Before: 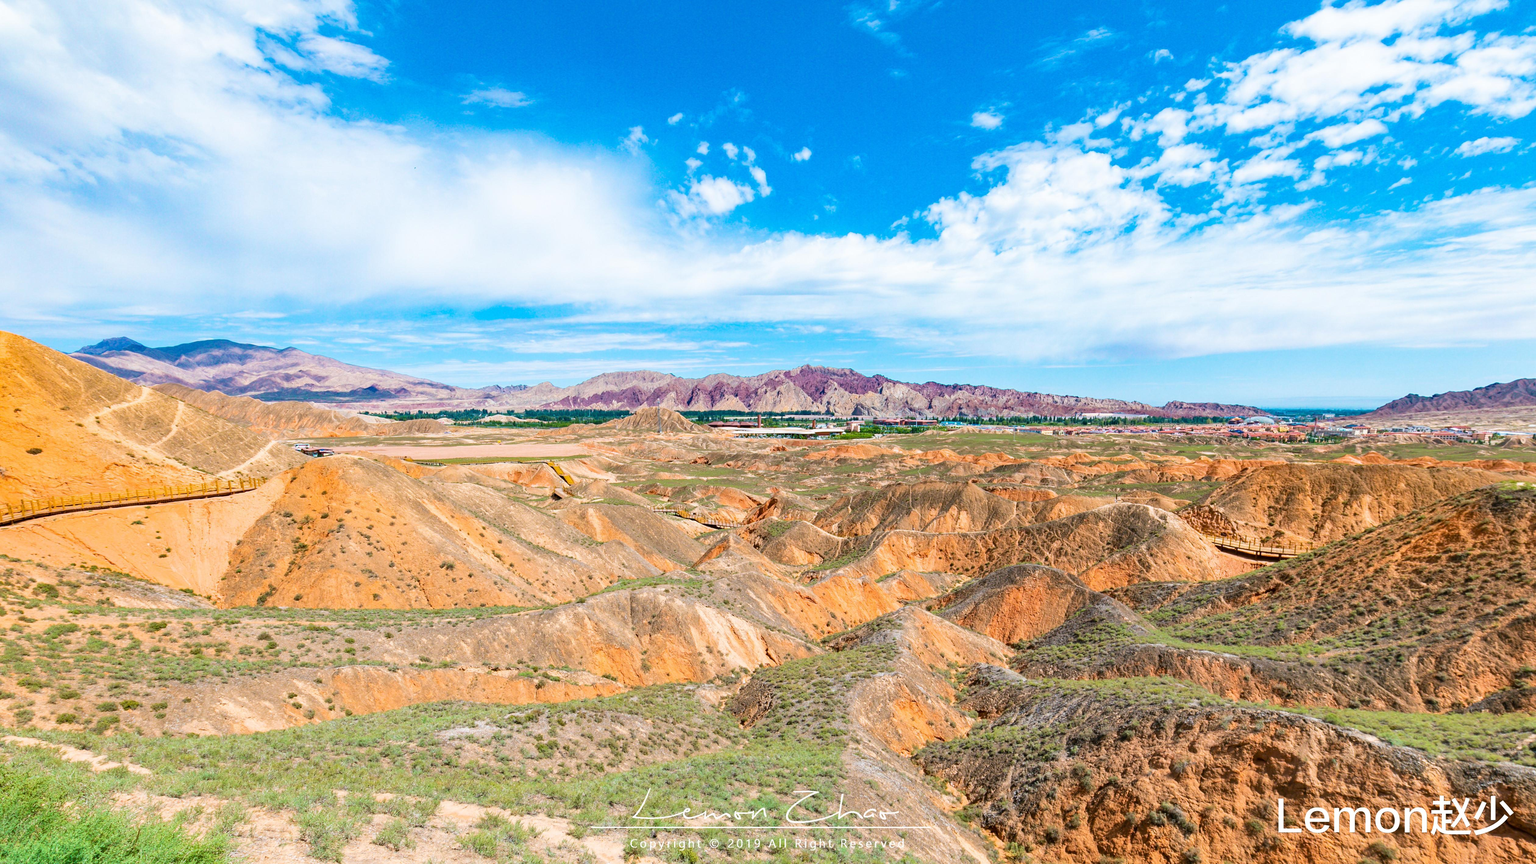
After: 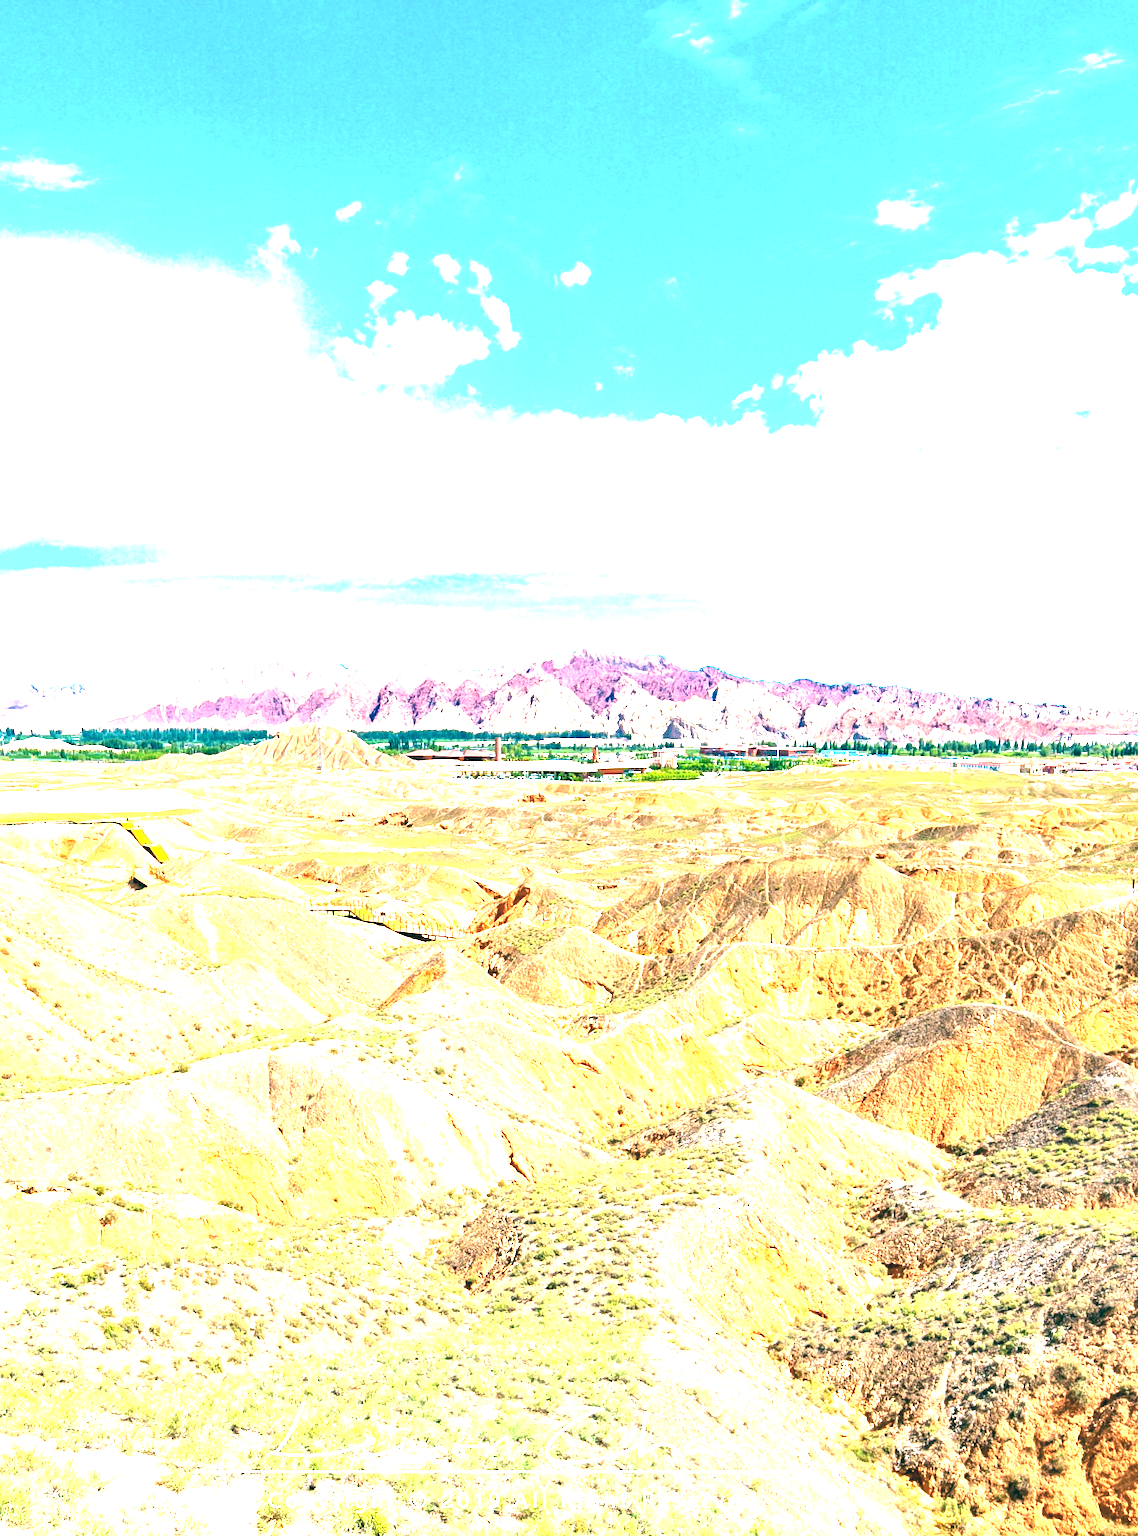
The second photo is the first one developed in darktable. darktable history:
crop: left 31.229%, right 27.105%
exposure: black level correction 0, exposure 1.9 EV, compensate highlight preservation false
color balance: lift [1.005, 0.99, 1.007, 1.01], gamma [1, 0.979, 1.011, 1.021], gain [0.923, 1.098, 1.025, 0.902], input saturation 90.45%, contrast 7.73%, output saturation 105.91%
